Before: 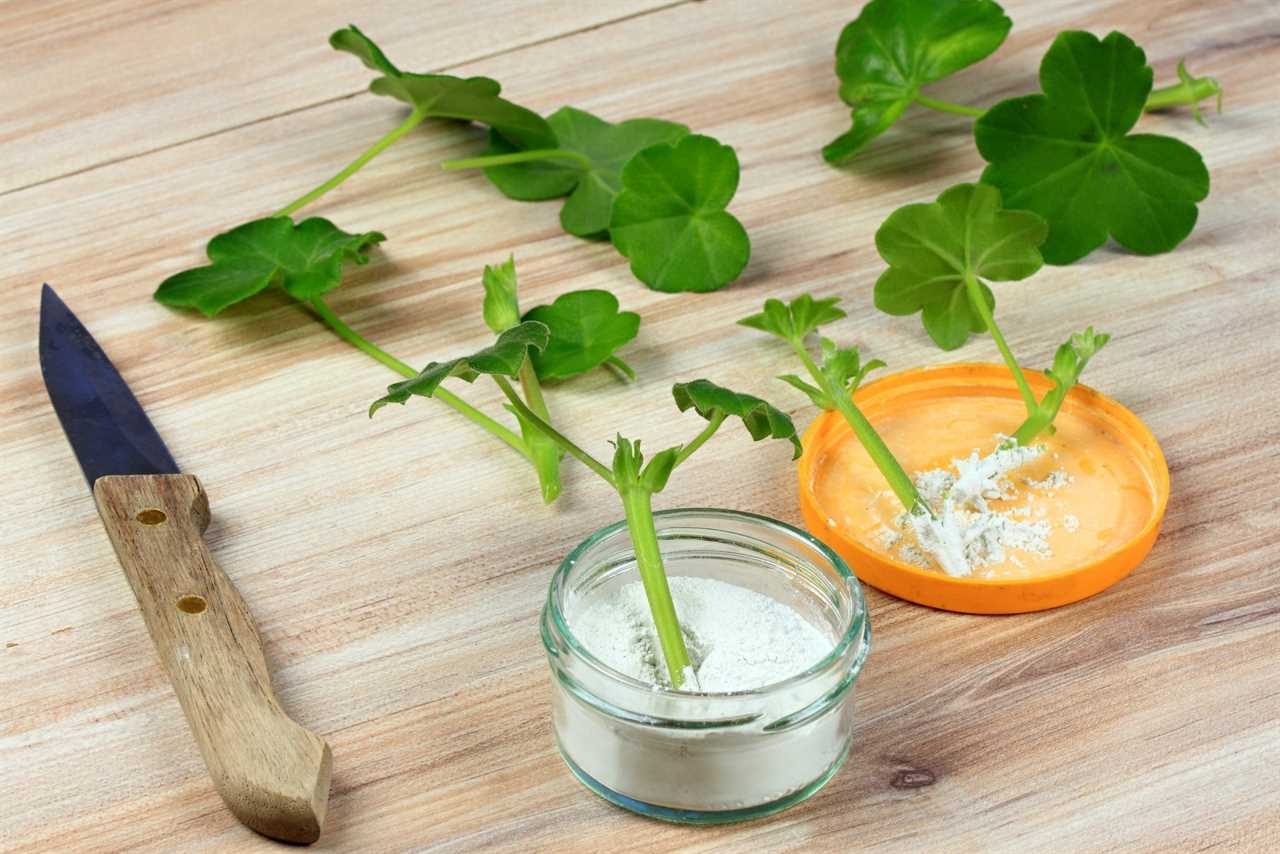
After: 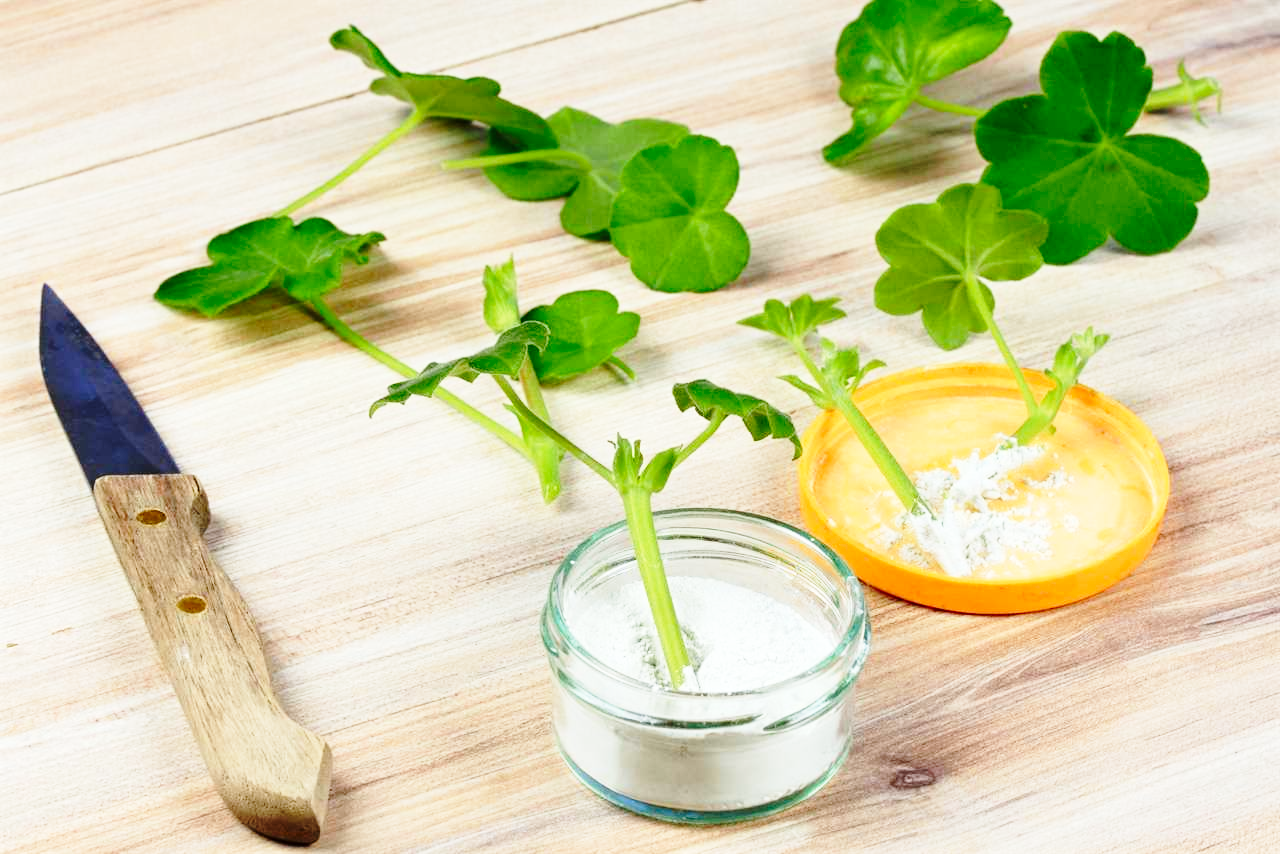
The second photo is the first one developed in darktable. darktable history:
base curve: curves: ch0 [(0, 0) (0.028, 0.03) (0.121, 0.232) (0.46, 0.748) (0.859, 0.968) (1, 1)], preserve colors none
white balance: emerald 1
